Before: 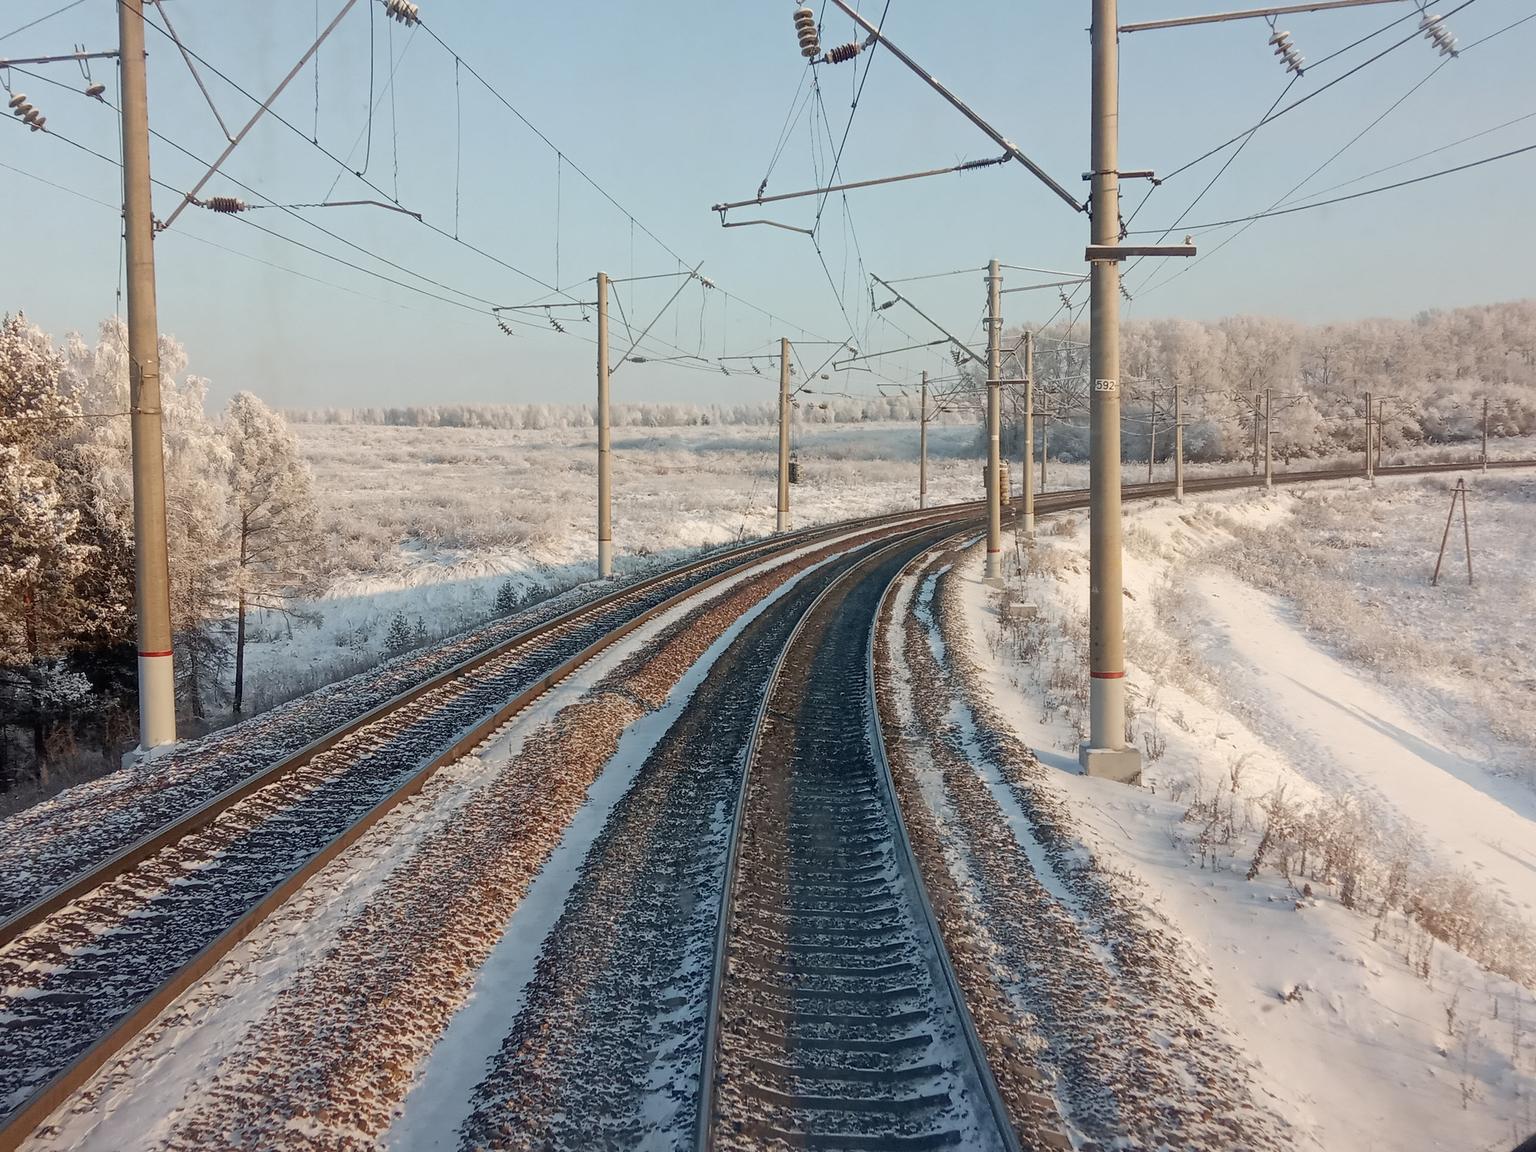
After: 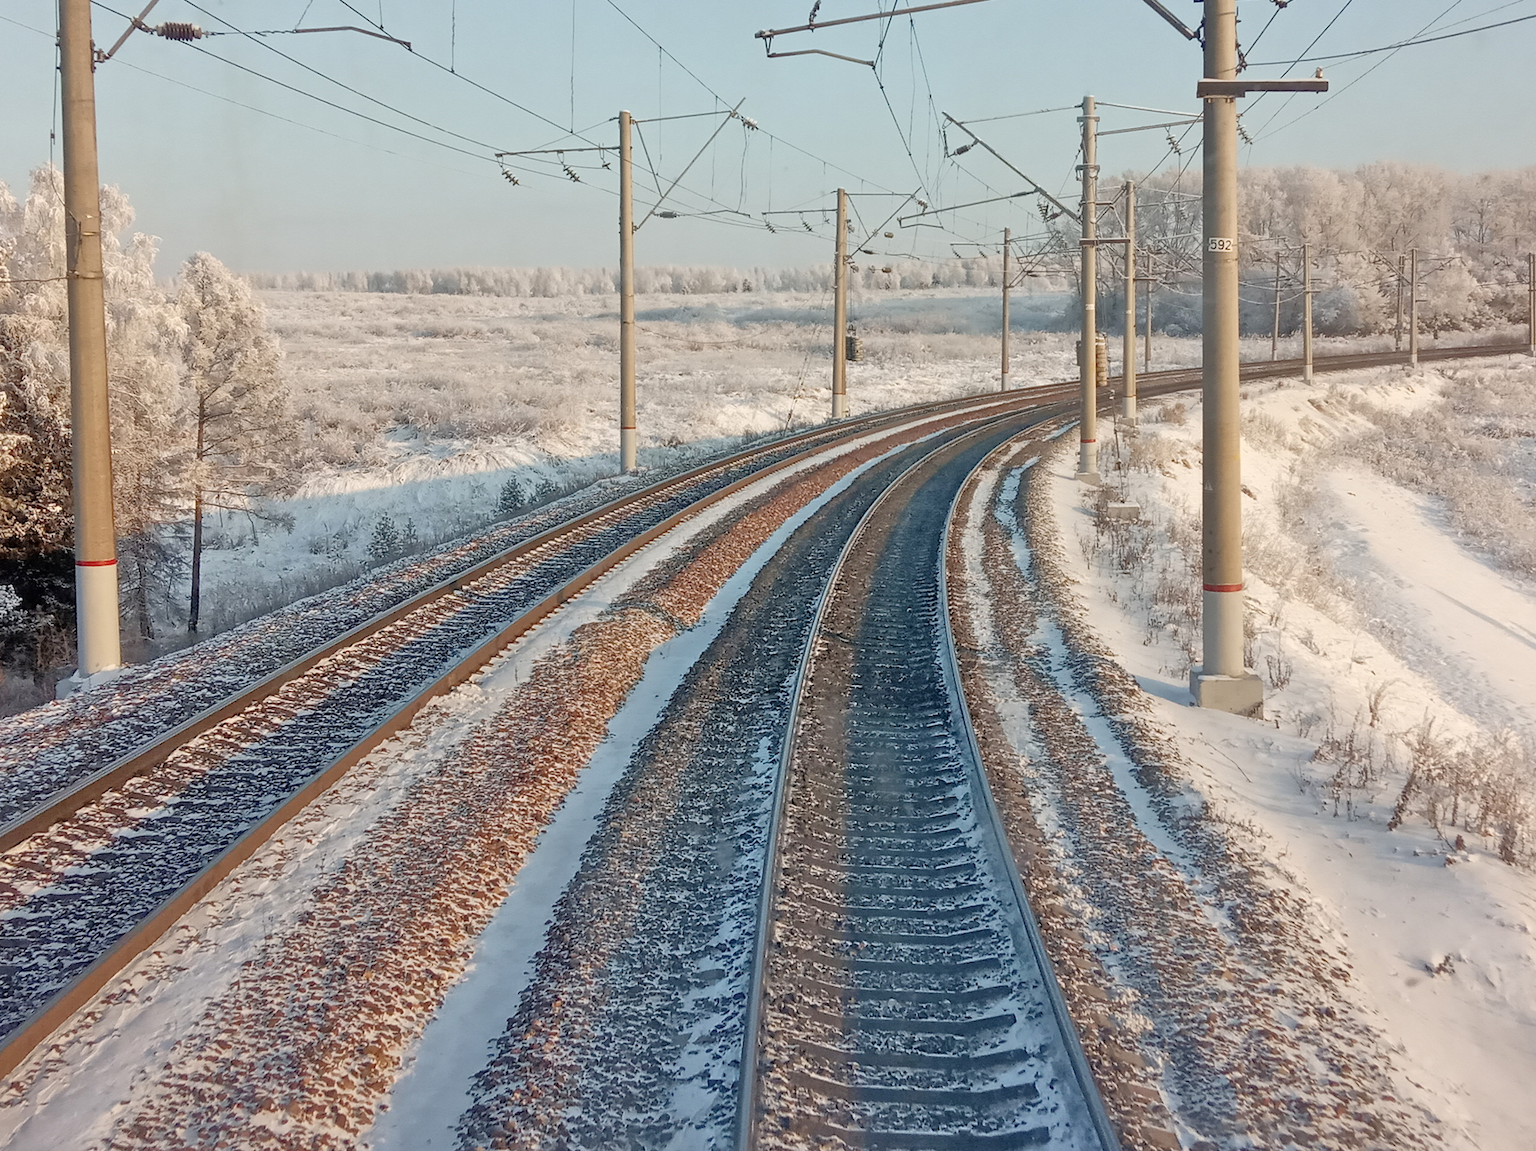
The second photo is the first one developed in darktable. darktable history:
tone equalizer: -7 EV 0.148 EV, -6 EV 0.609 EV, -5 EV 1.12 EV, -4 EV 1.3 EV, -3 EV 1.13 EV, -2 EV 0.6 EV, -1 EV 0.163 EV
crop and rotate: left 4.866%, top 15.503%, right 10.655%
